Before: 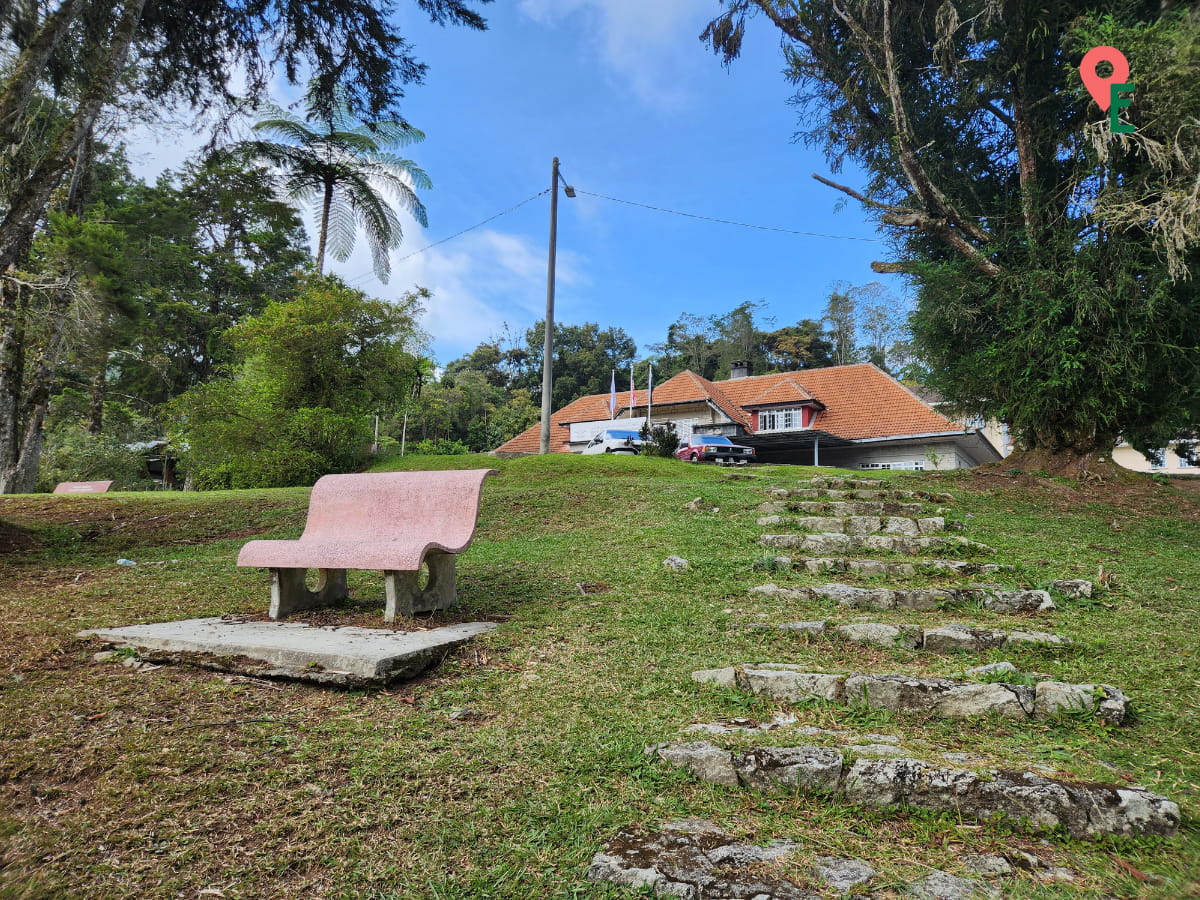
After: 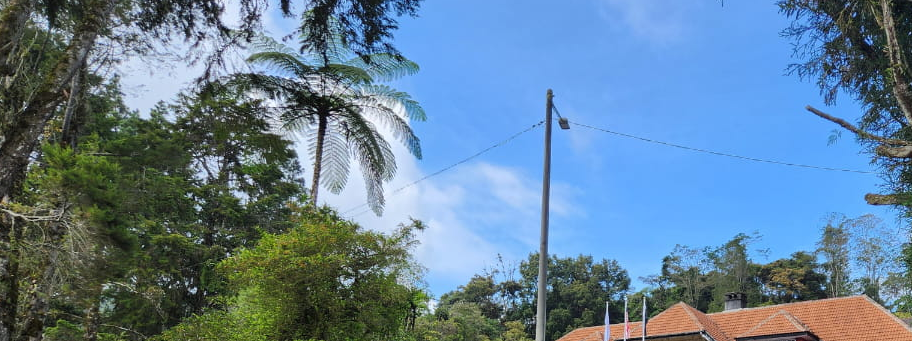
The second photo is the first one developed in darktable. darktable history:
crop: left 0.535%, top 7.632%, right 23.449%, bottom 53.793%
